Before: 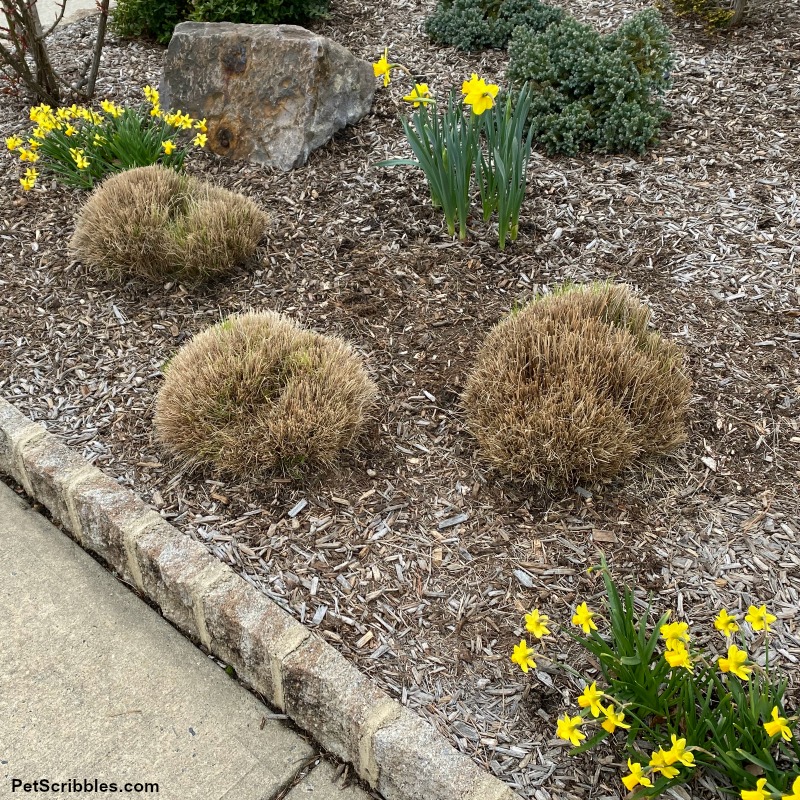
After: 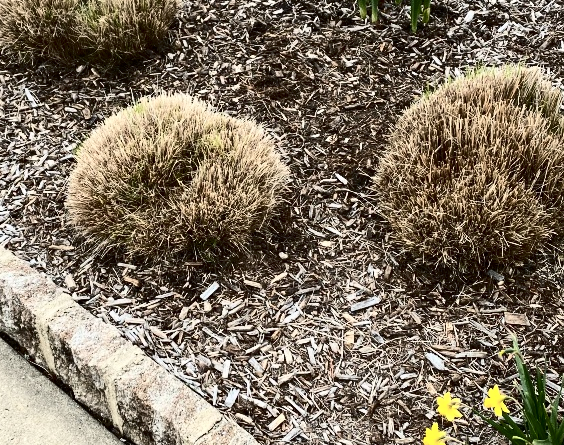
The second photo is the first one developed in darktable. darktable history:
contrast brightness saturation: contrast 0.481, saturation -0.095
crop: left 11.08%, top 27.179%, right 18.318%, bottom 17.138%
